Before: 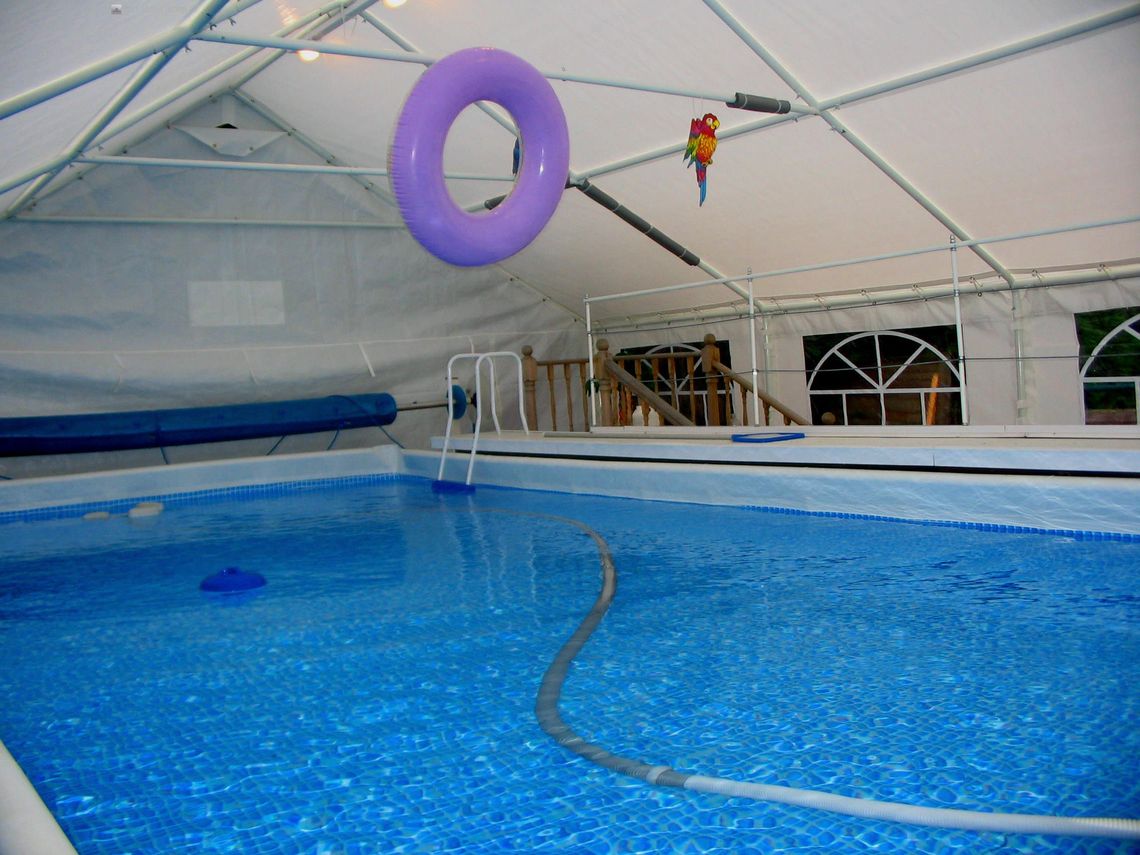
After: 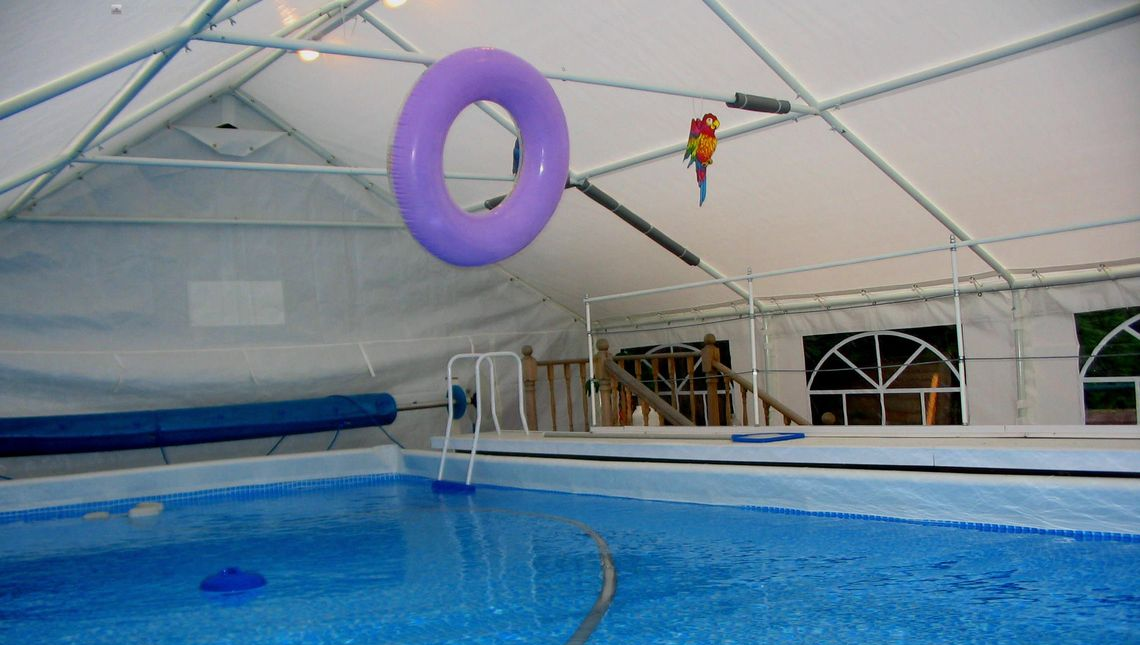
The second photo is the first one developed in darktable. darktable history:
crop: bottom 24.53%
